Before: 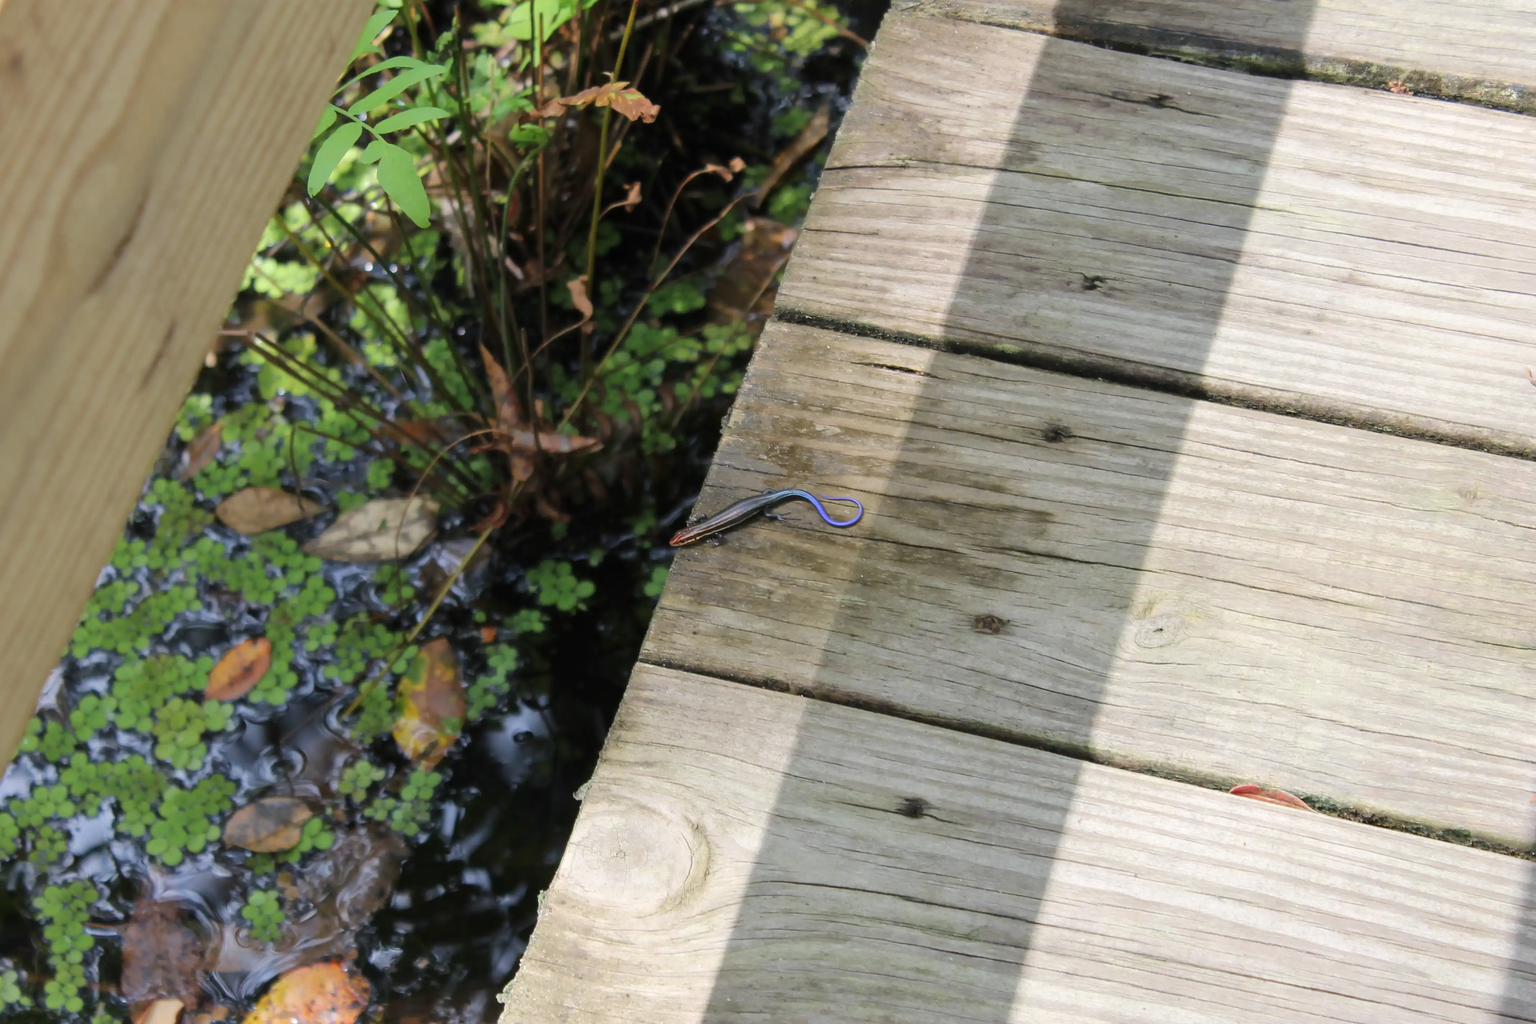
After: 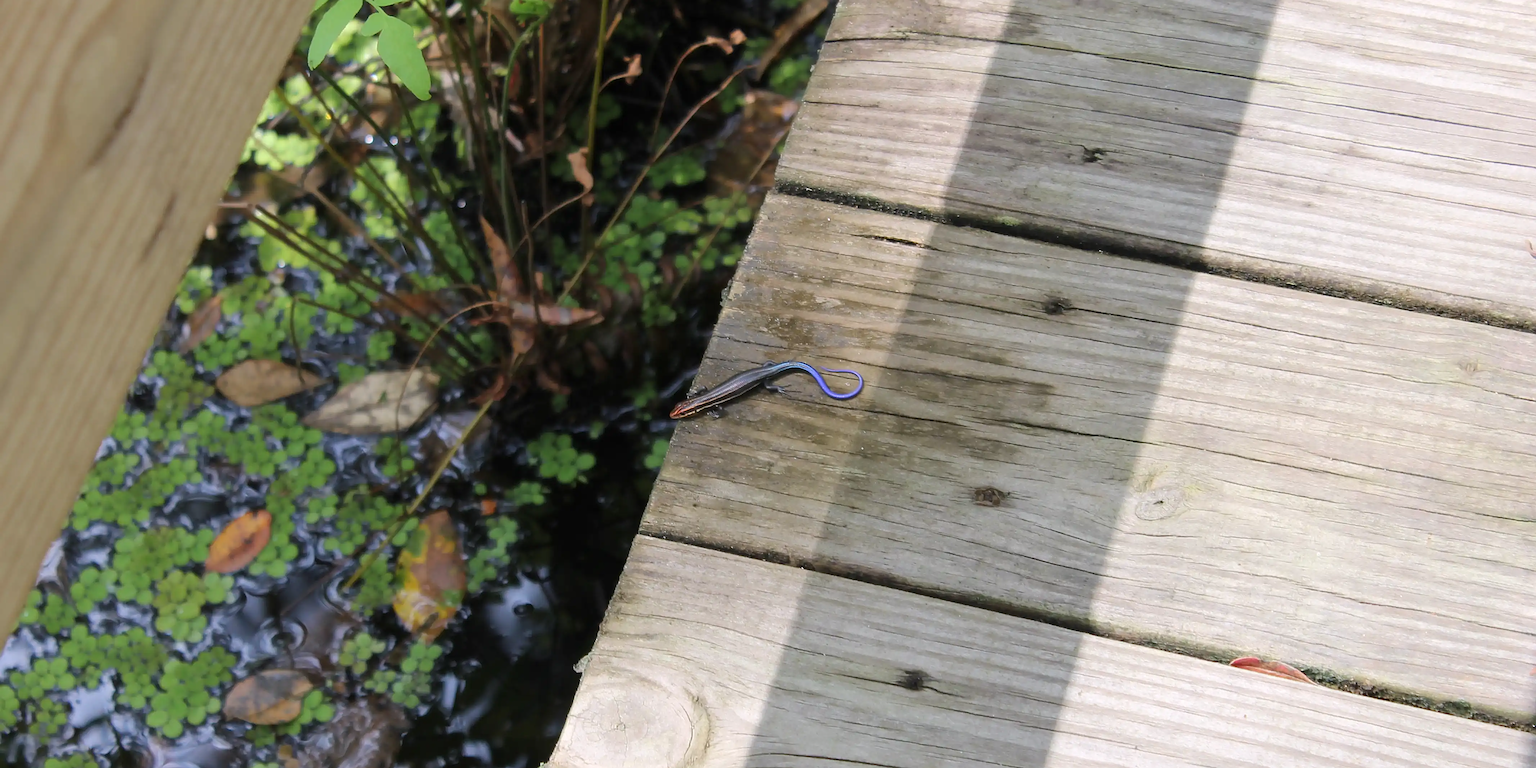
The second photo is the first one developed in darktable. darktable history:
sharpen: on, module defaults
crop and rotate: top 12.5%, bottom 12.5%
white balance: red 1.009, blue 1.027
